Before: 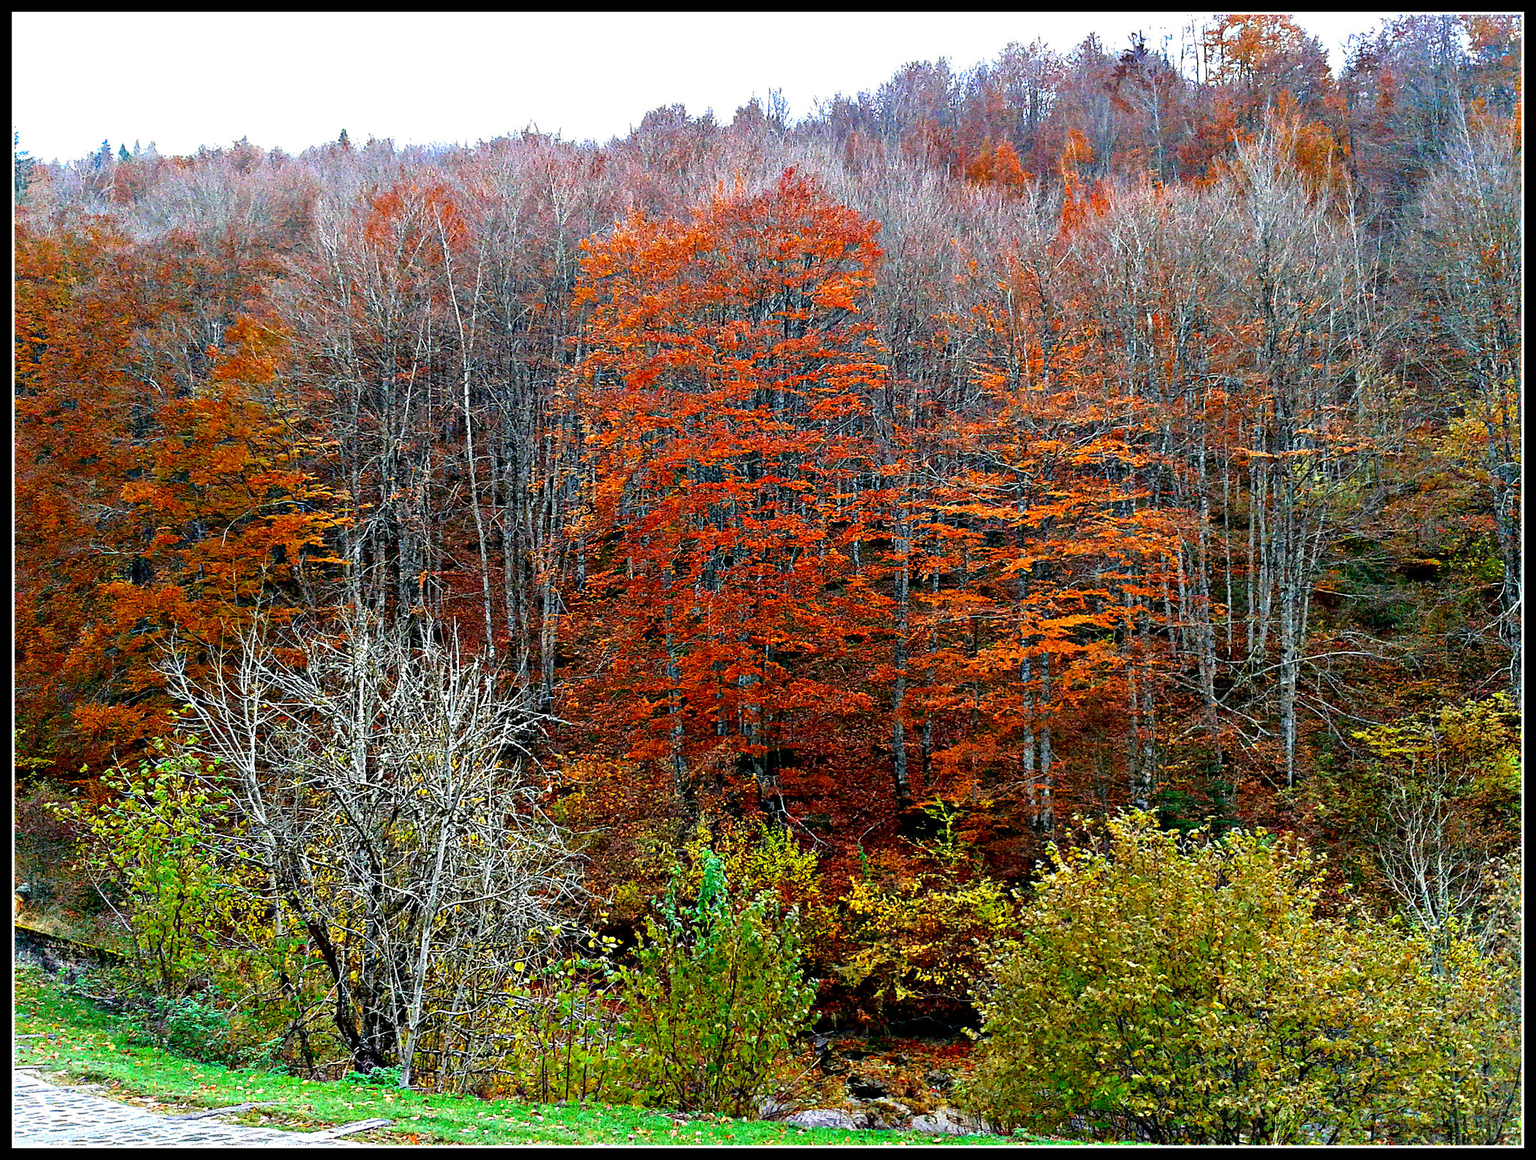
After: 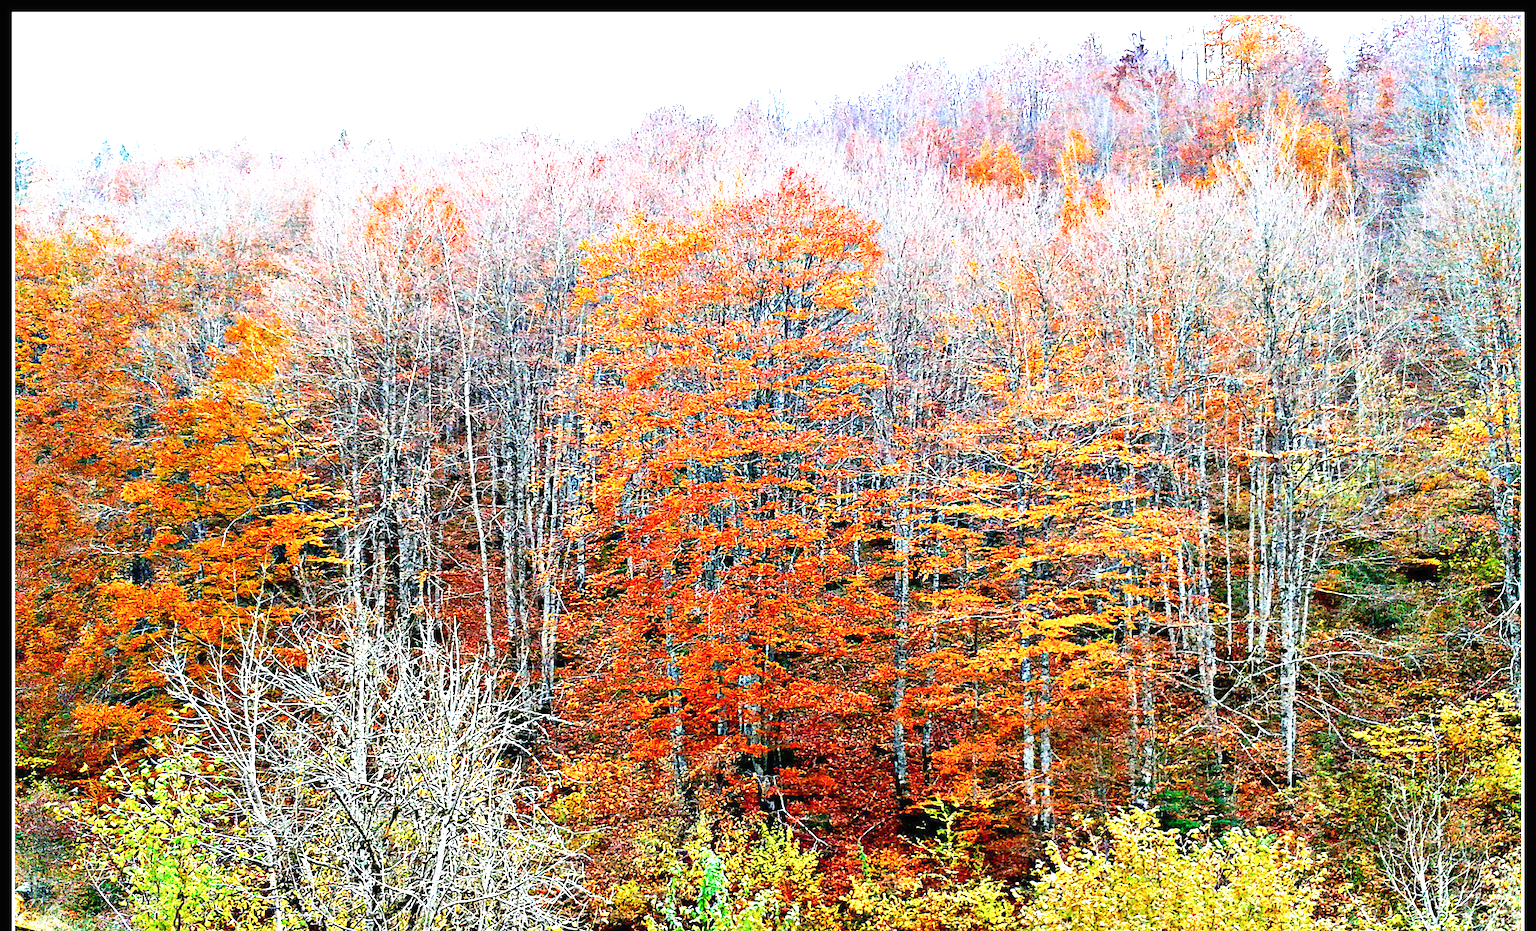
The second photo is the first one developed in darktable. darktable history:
base curve: curves: ch0 [(0, 0) (0.579, 0.807) (1, 1)], preserve colors none
crop: bottom 19.64%
exposure: black level correction 0, exposure 1.384 EV, compensate highlight preservation false
